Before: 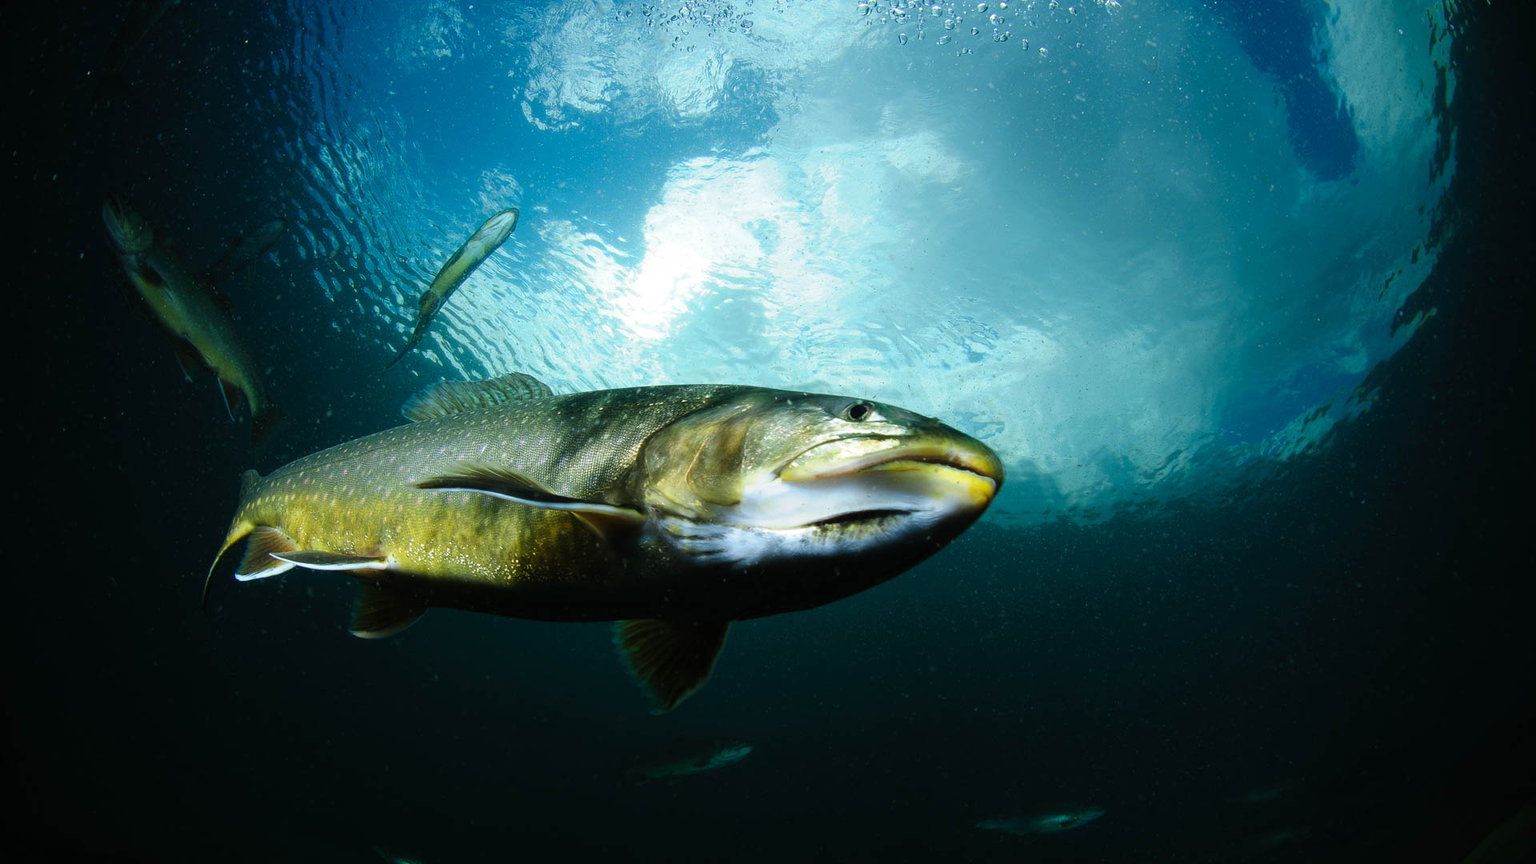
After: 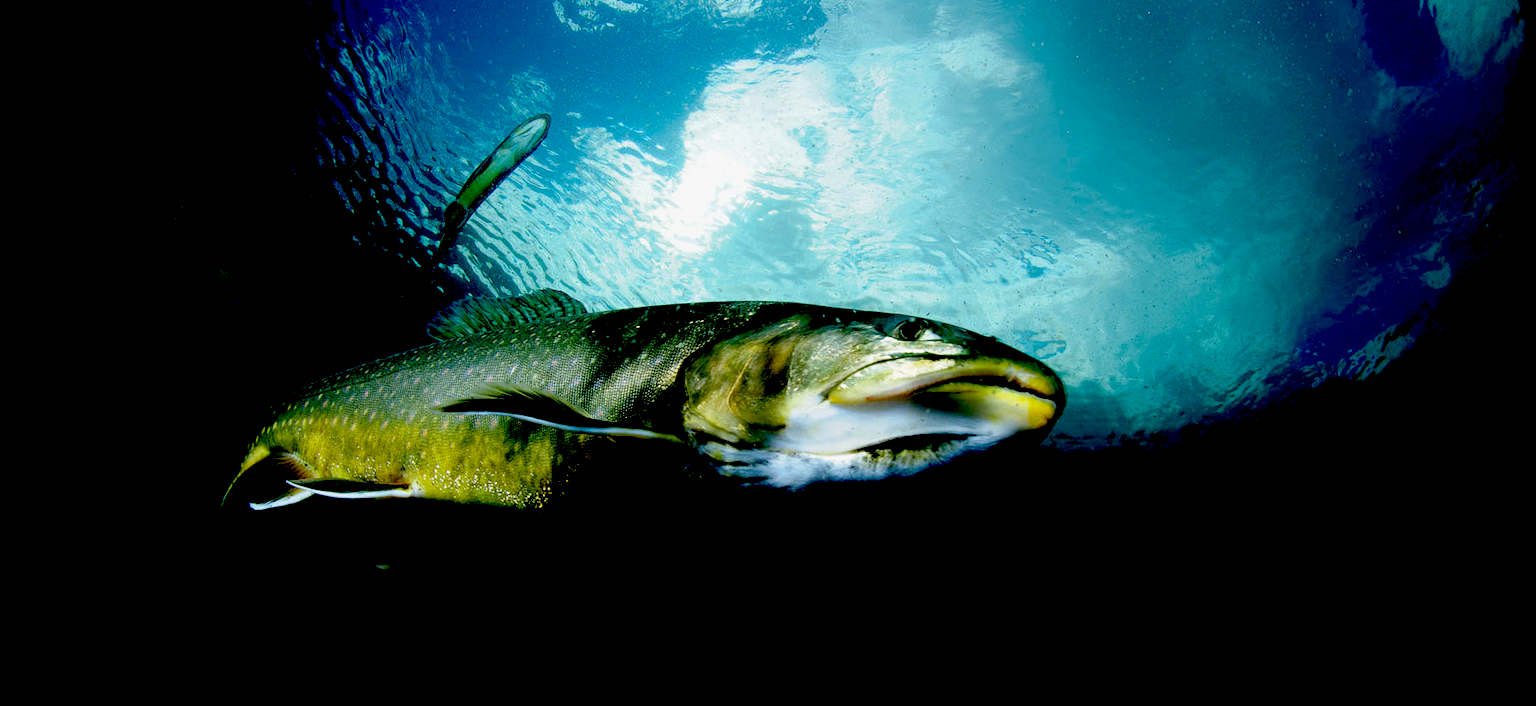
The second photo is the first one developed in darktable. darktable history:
crop and rotate: angle 0.03°, top 11.643%, right 5.651%, bottom 11.189%
exposure: black level correction 0.1, exposure -0.092 EV, compensate highlight preservation false
